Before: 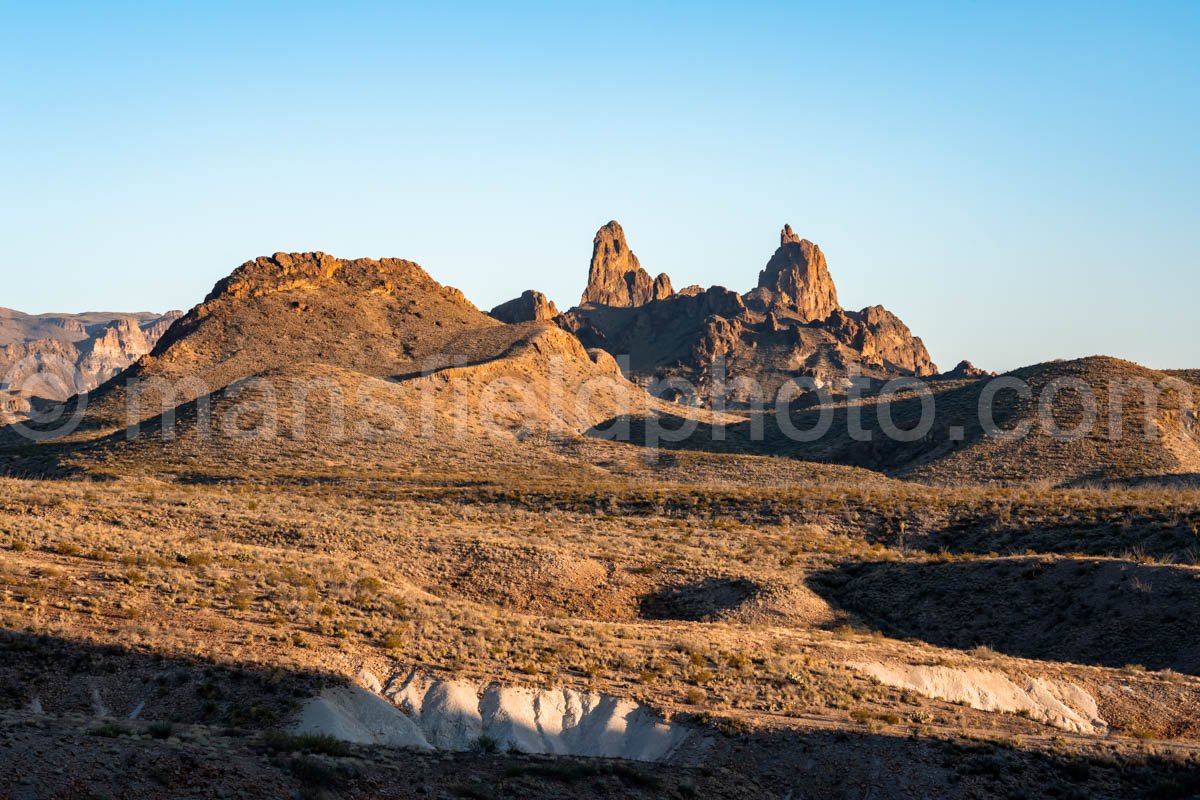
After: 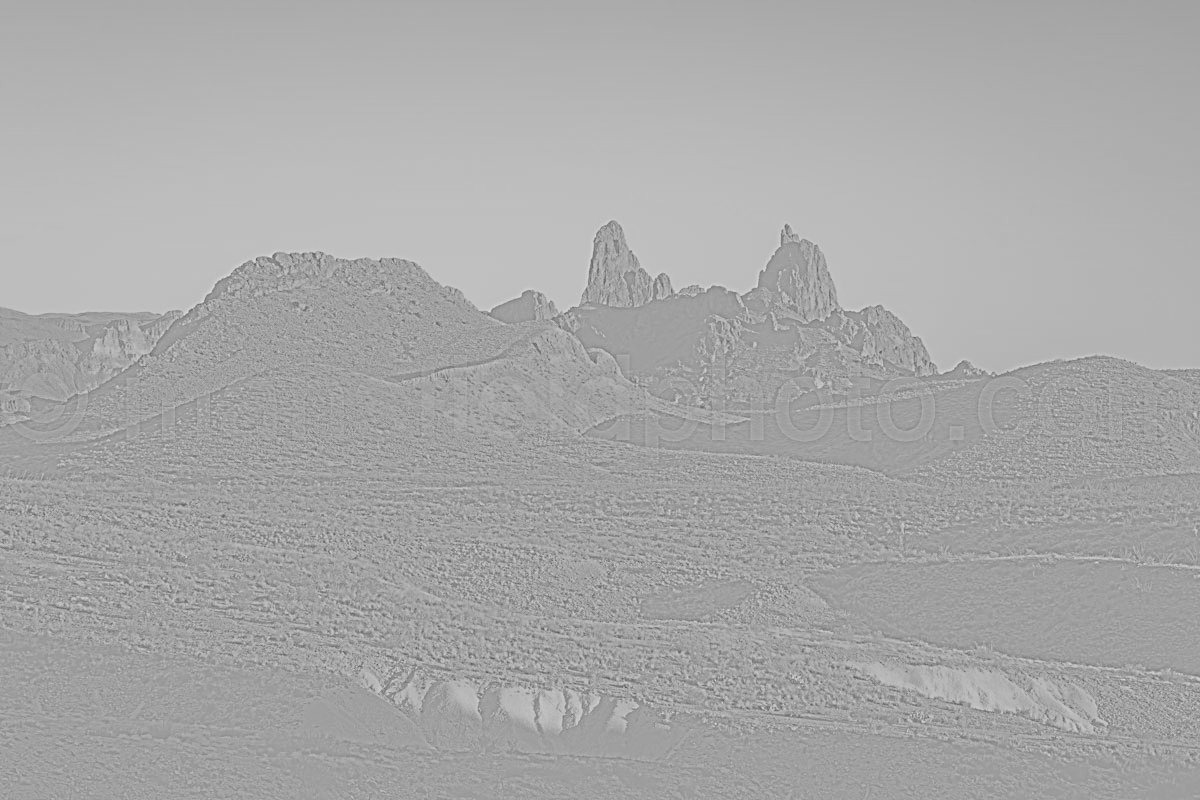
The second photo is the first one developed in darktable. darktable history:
exposure: black level correction 0.001, exposure 1.3 EV, compensate highlight preservation false
highpass: sharpness 5.84%, contrast boost 8.44%
base curve: curves: ch0 [(0, 0) (0.028, 0.03) (0.121, 0.232) (0.46, 0.748) (0.859, 0.968) (1, 1)], preserve colors none
